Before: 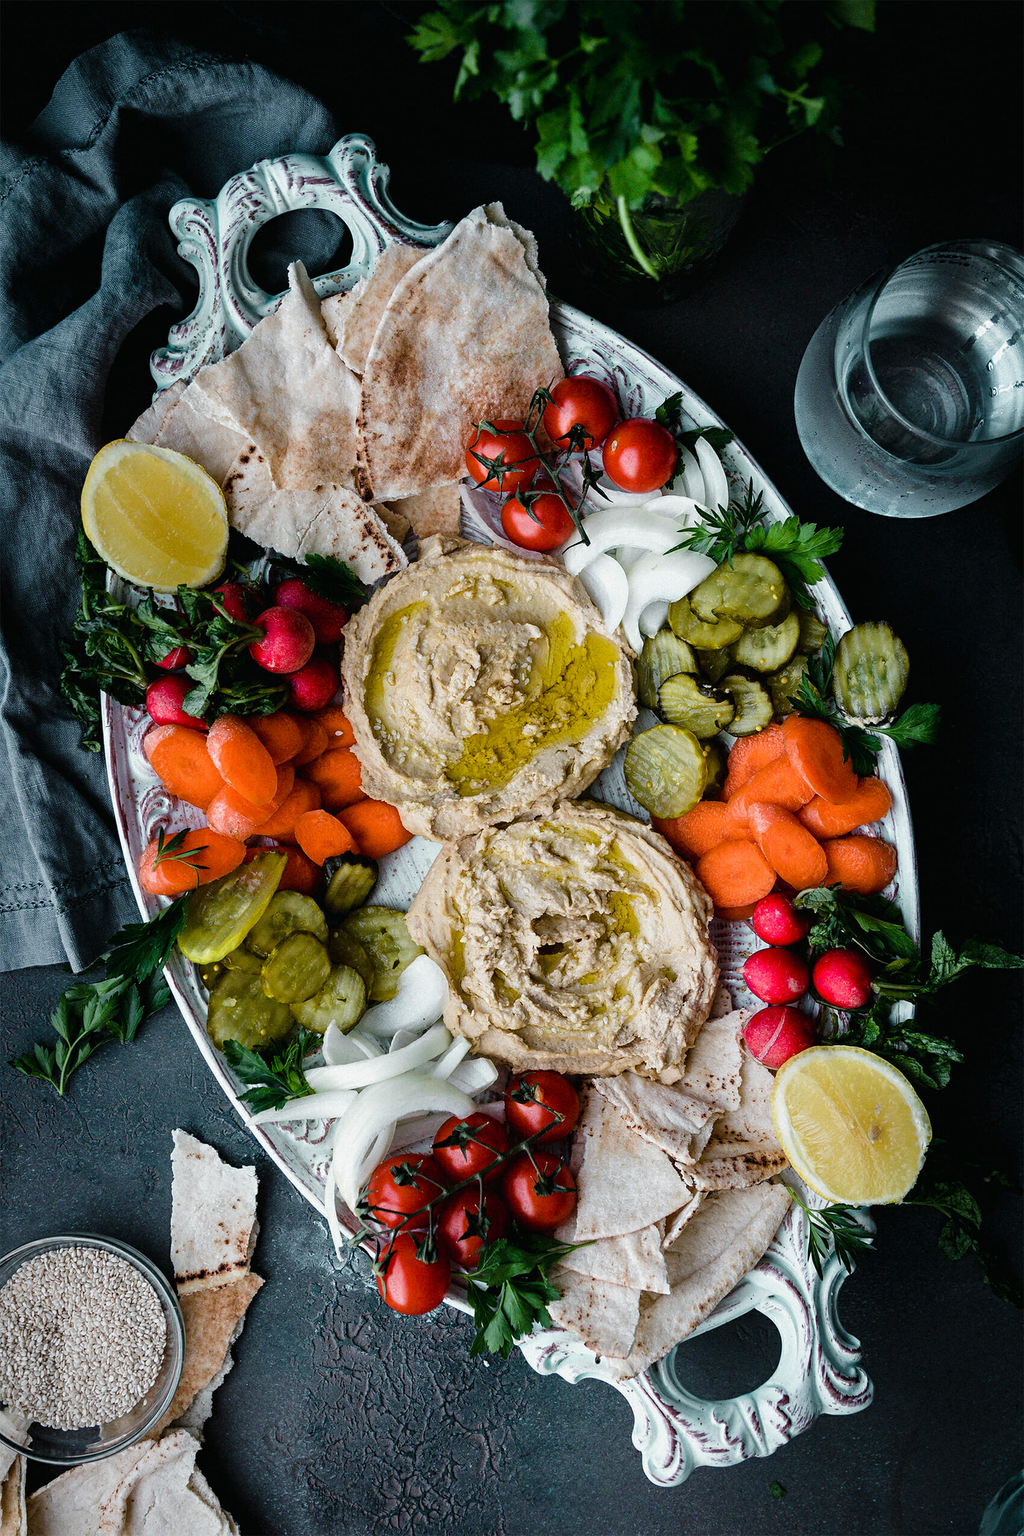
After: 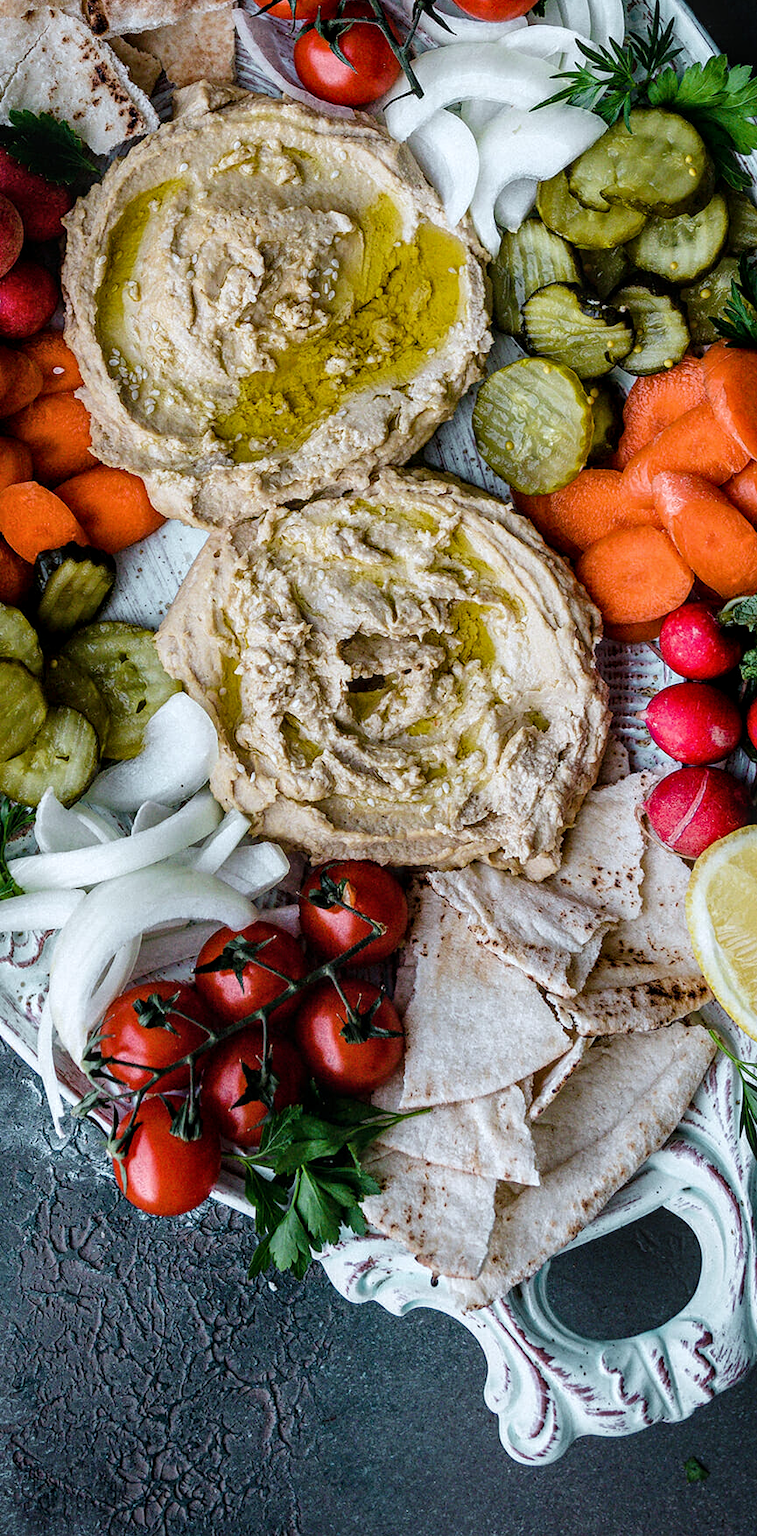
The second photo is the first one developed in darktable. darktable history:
white balance: red 0.976, blue 1.04
crop and rotate: left 29.237%, top 31.152%, right 19.807%
local contrast: on, module defaults
